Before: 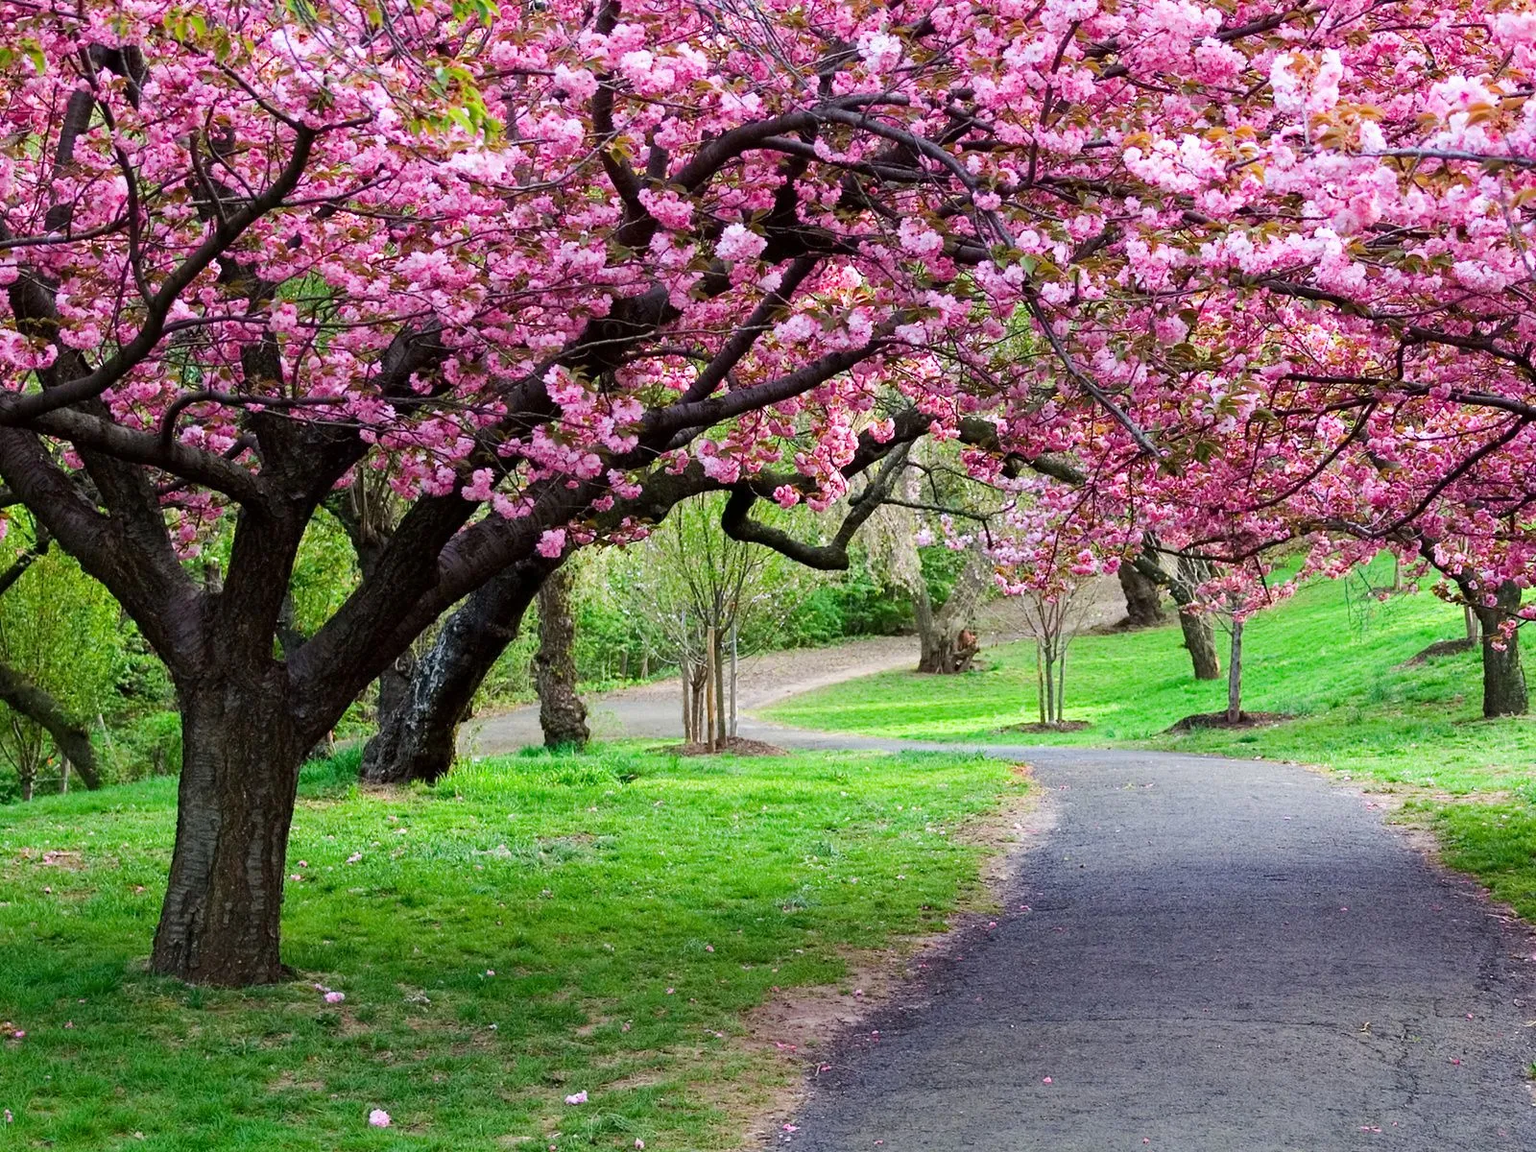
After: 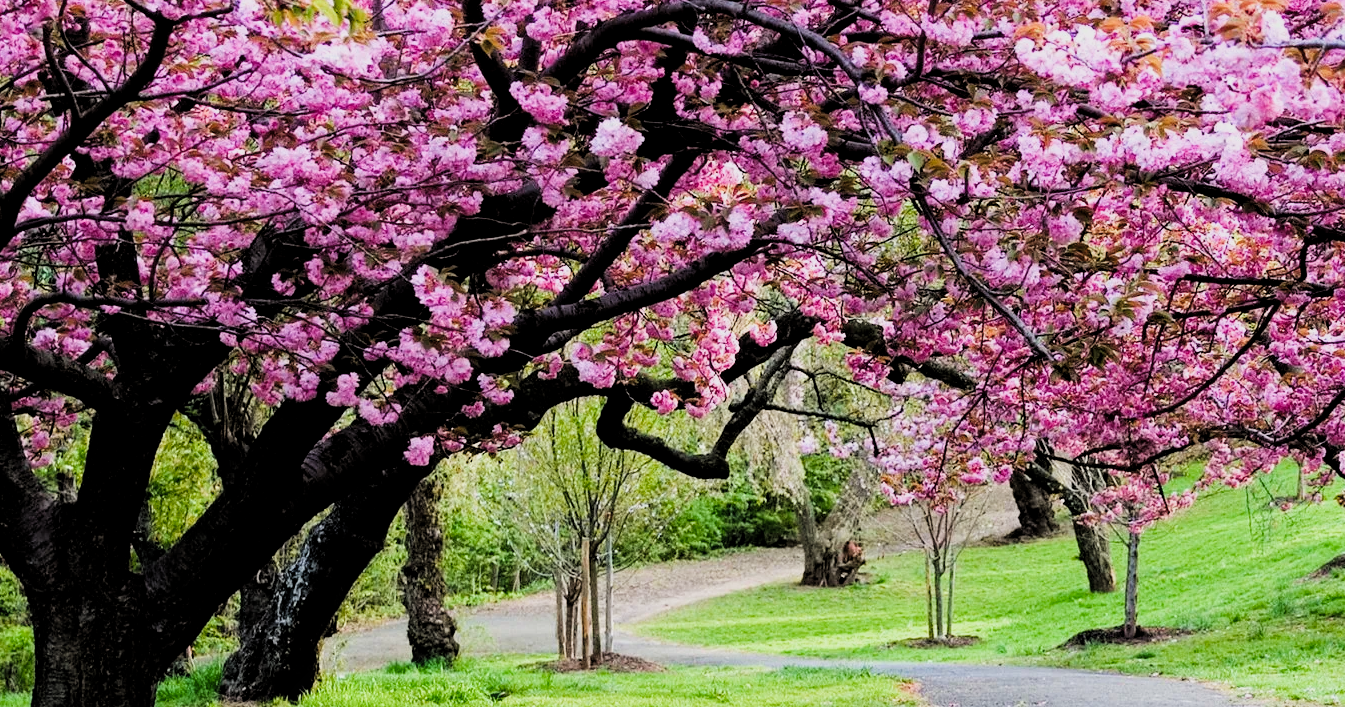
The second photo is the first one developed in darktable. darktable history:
crop and rotate: left 9.694%, top 9.613%, right 6.208%, bottom 31.397%
local contrast: highlights 105%, shadows 98%, detail 120%, midtone range 0.2
color zones: curves: ch1 [(0.235, 0.558) (0.75, 0.5)]; ch2 [(0.25, 0.462) (0.749, 0.457)]
filmic rgb: black relative exposure -5.12 EV, white relative exposure 3.98 EV, hardness 2.89, contrast 1.297, color science v4 (2020)
